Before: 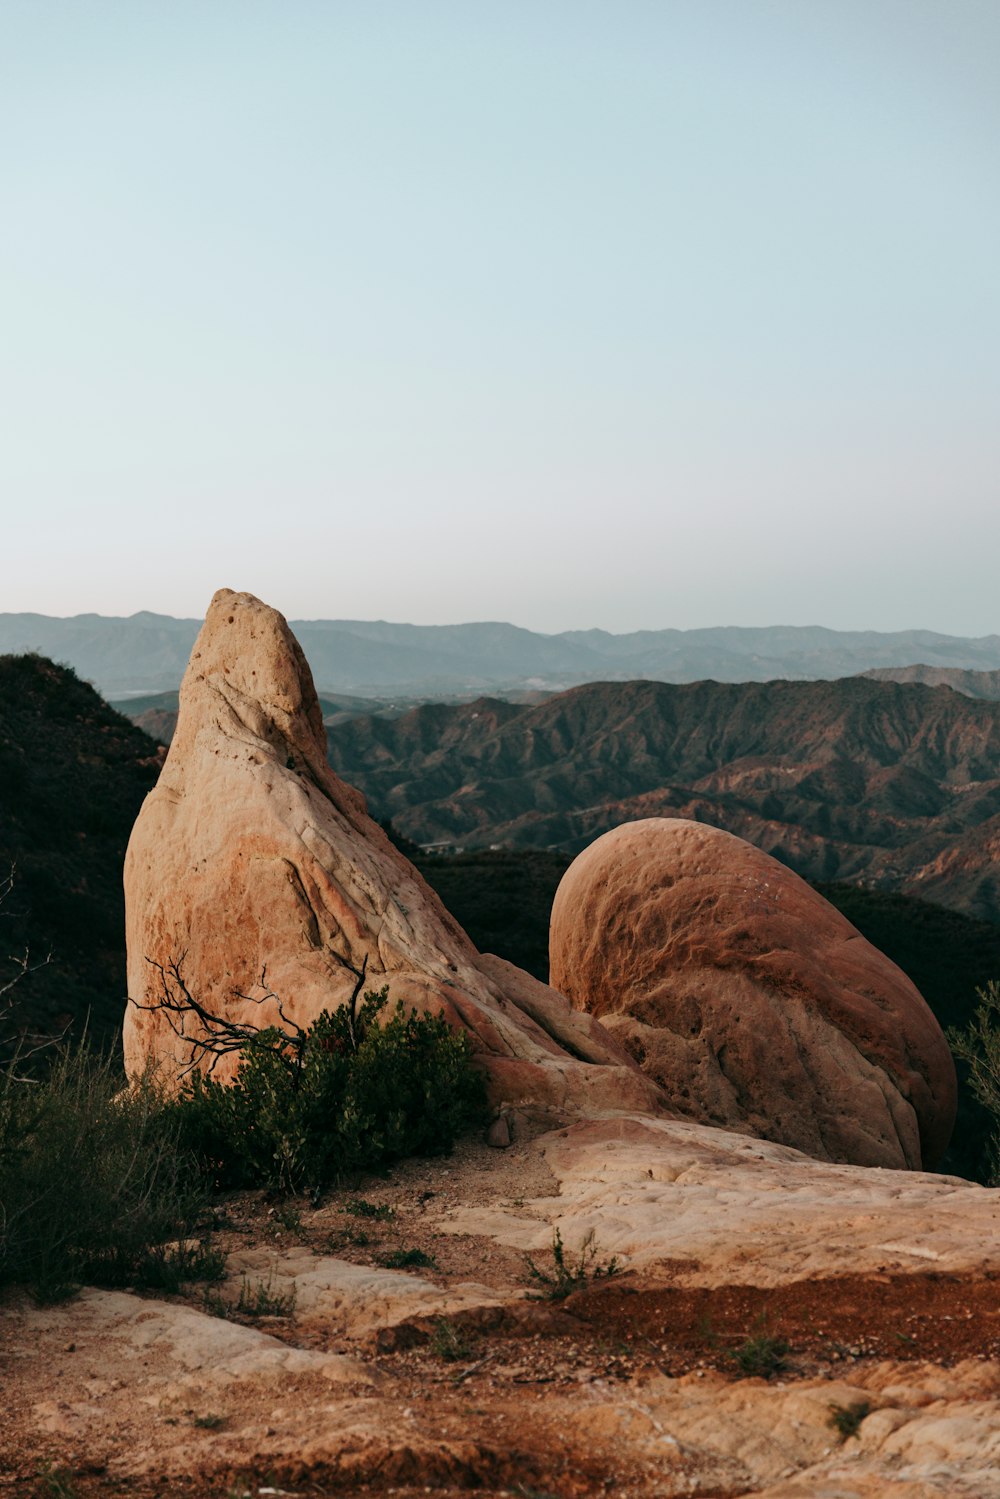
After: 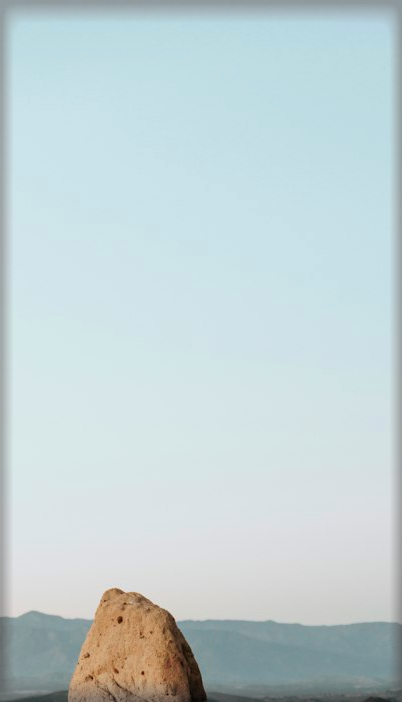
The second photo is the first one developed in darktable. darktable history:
velvia: on, module defaults
vignetting: fall-off start 93.42%, fall-off radius 5.91%, automatic ratio true, width/height ratio 1.331, shape 0.045
crop and rotate: left 11.198%, top 0.051%, right 48.55%, bottom 53.105%
